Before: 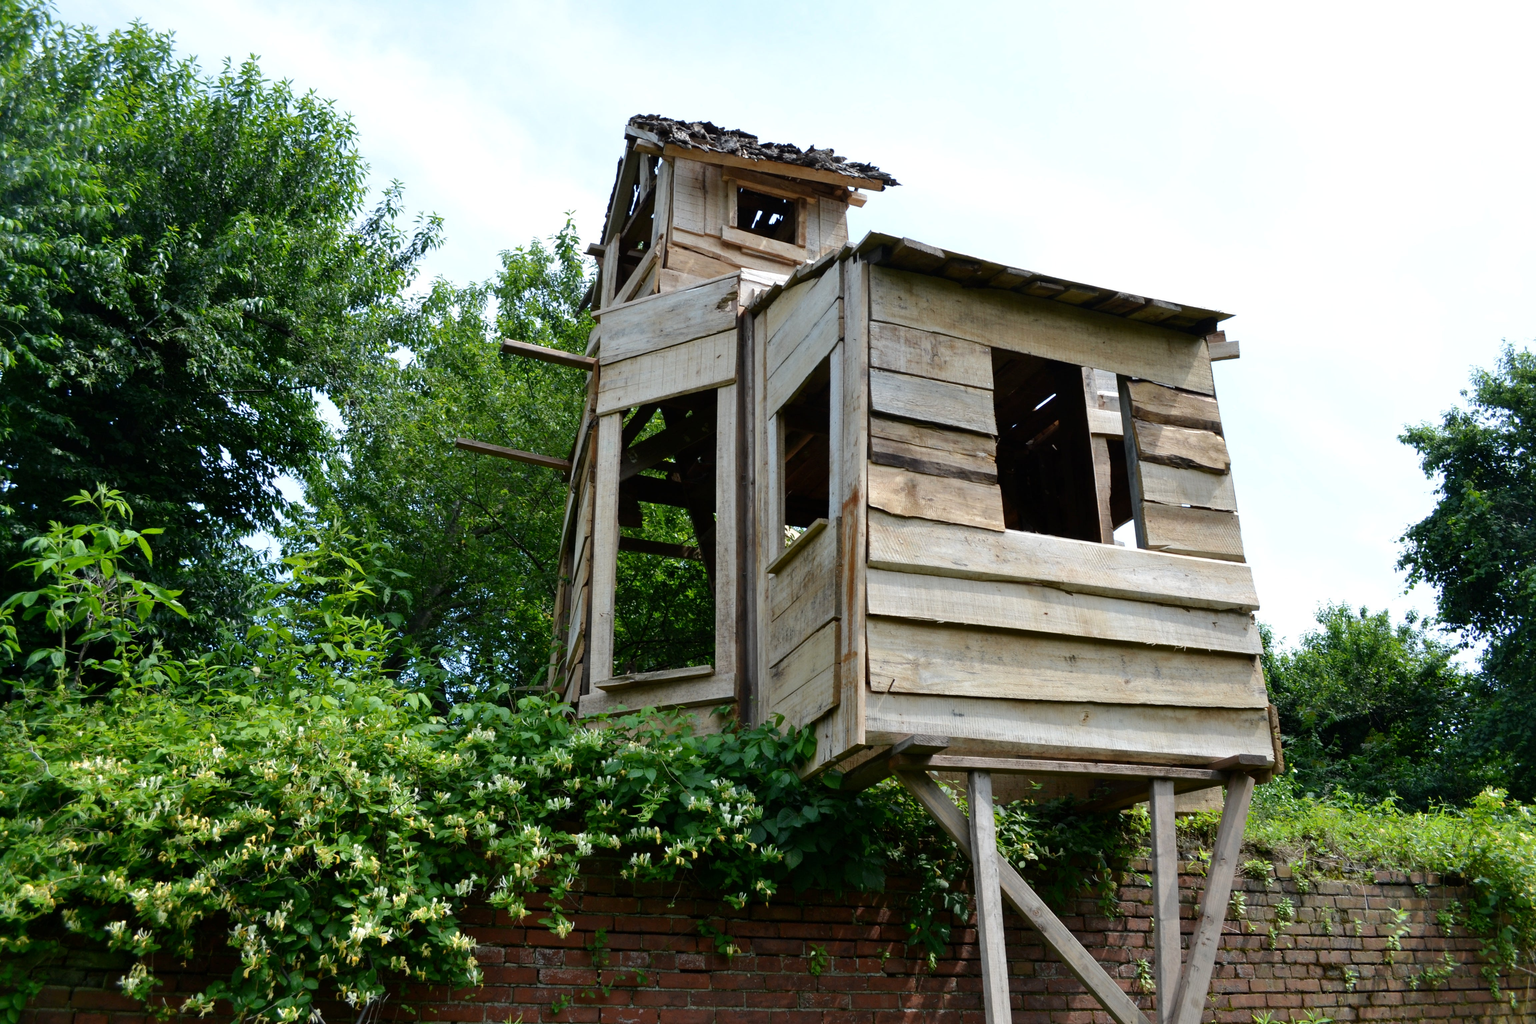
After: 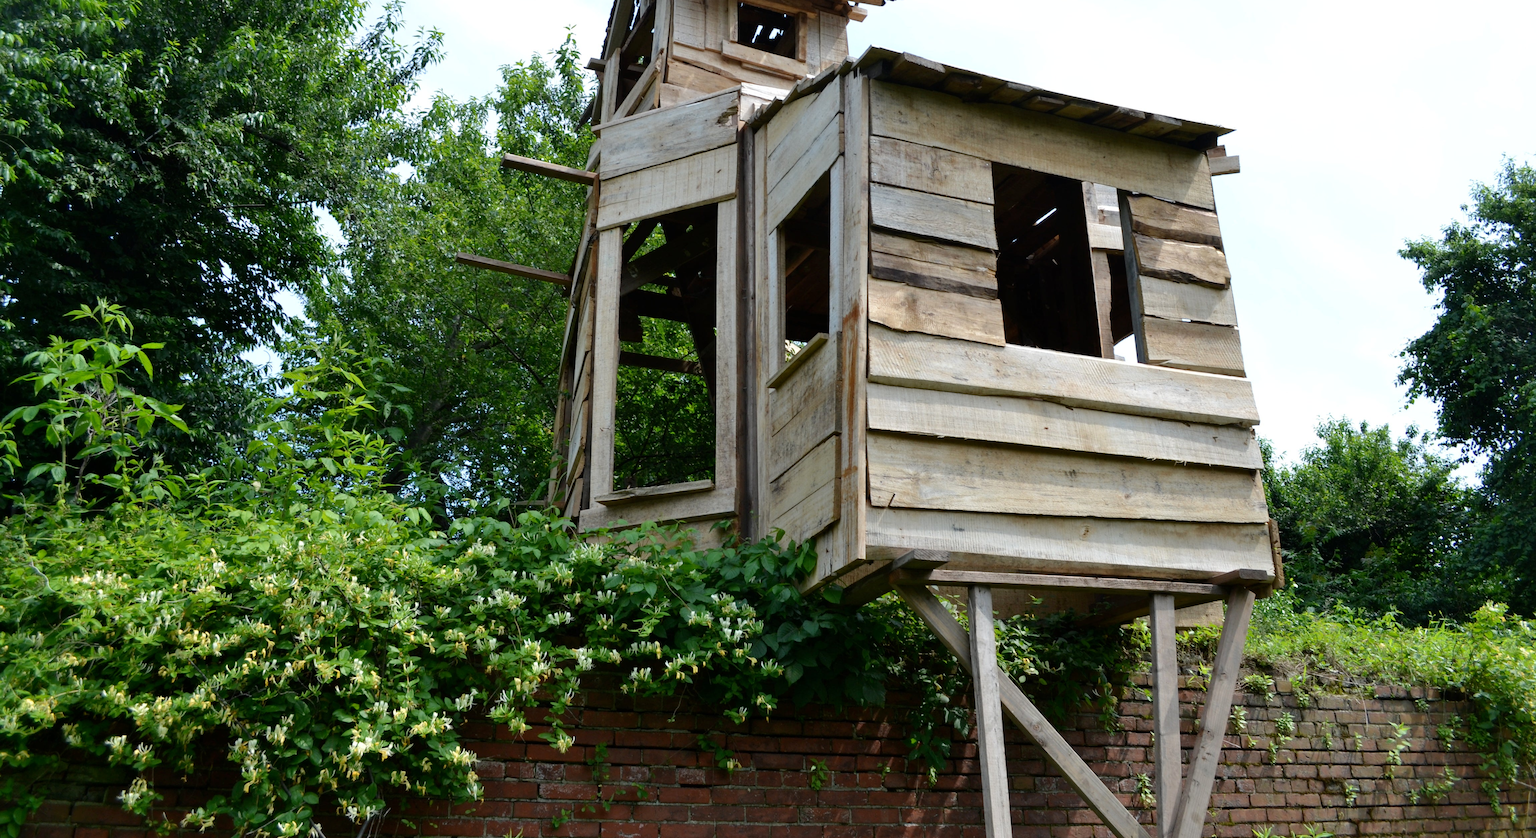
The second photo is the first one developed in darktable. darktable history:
crop and rotate: top 18.163%
